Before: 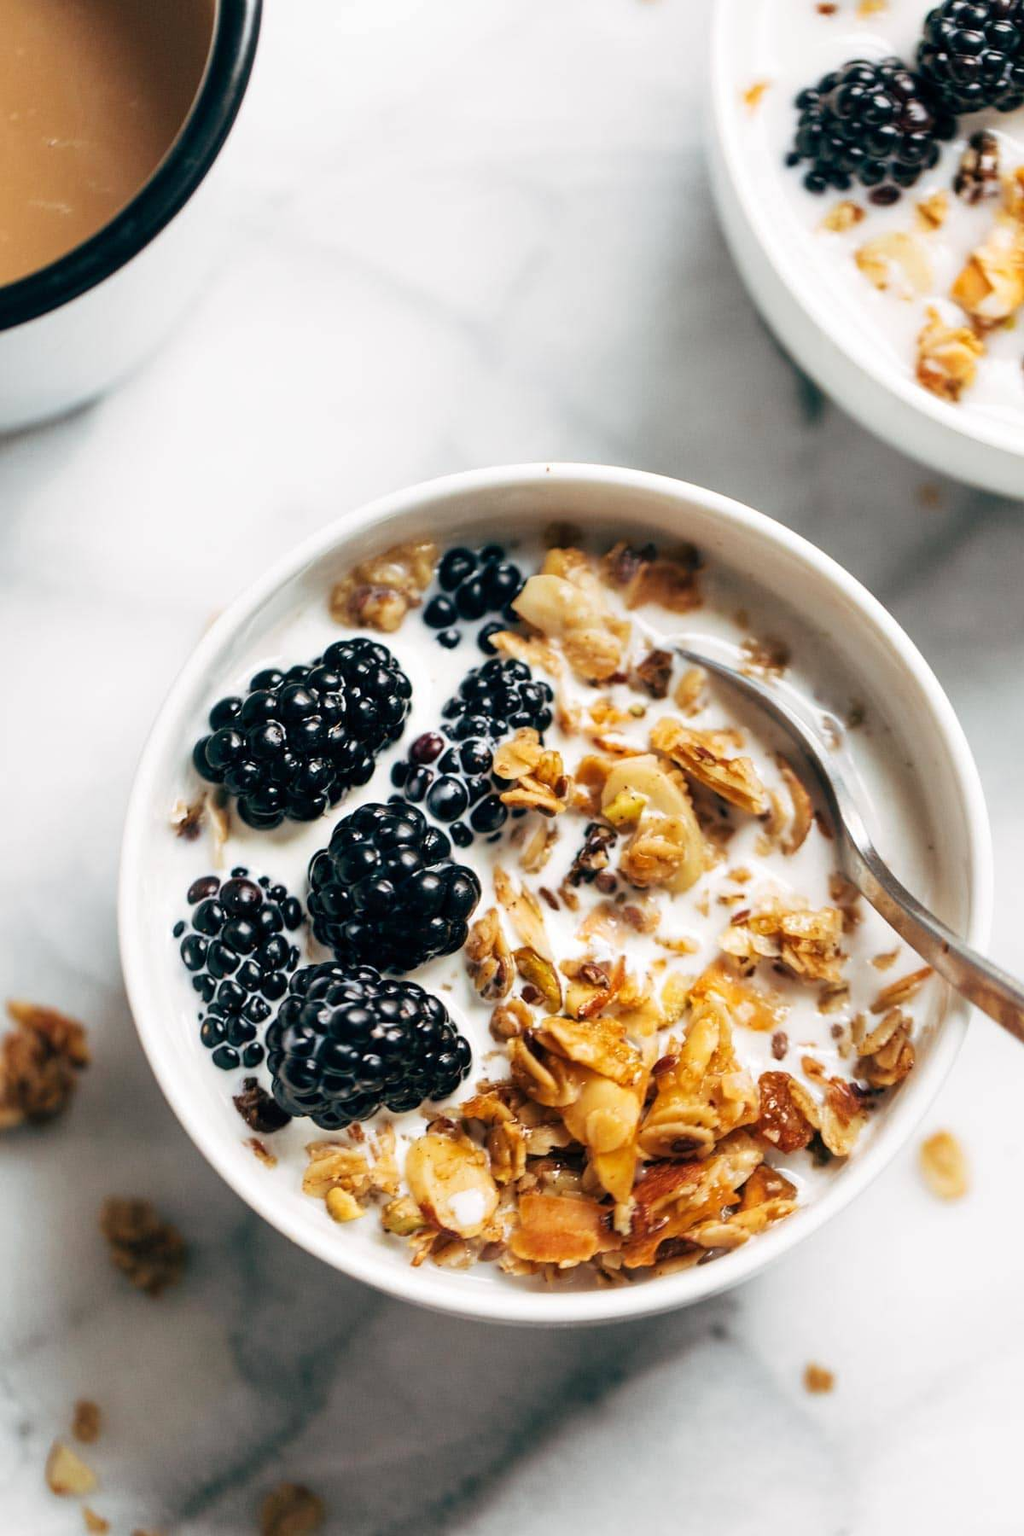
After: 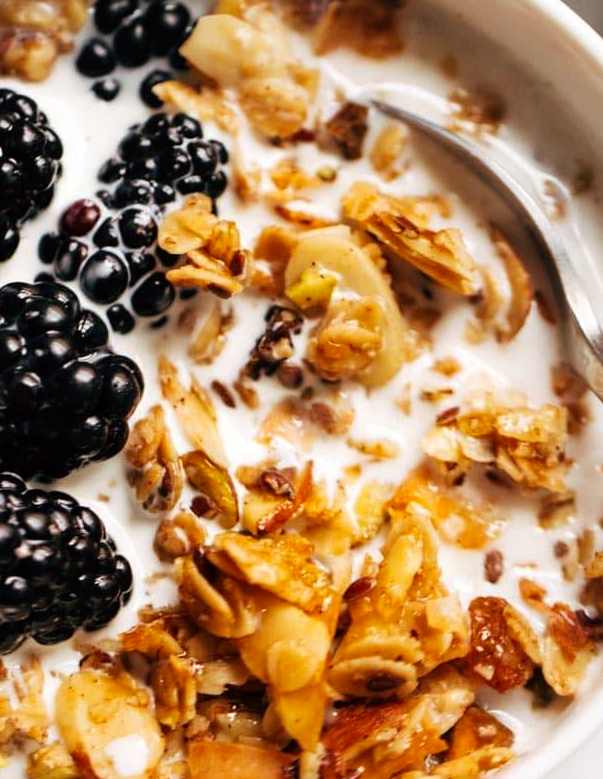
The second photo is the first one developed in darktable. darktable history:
rgb levels: mode RGB, independent channels, levels [[0, 0.5, 1], [0, 0.521, 1], [0, 0.536, 1]]
crop: left 35.03%, top 36.625%, right 14.663%, bottom 20.057%
